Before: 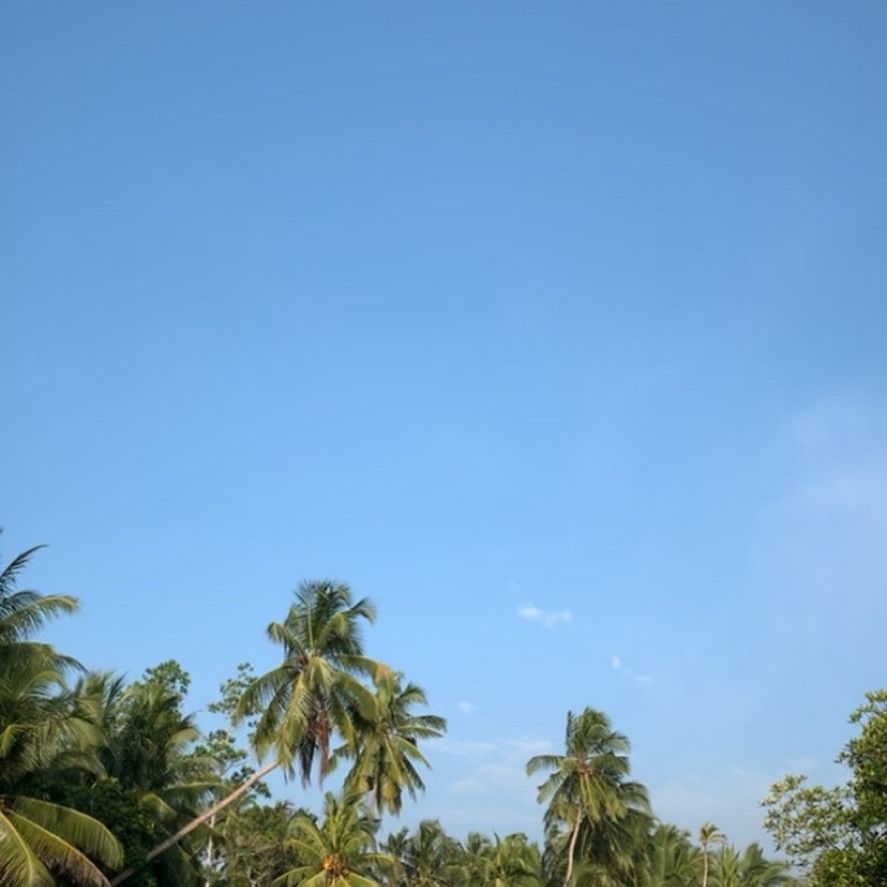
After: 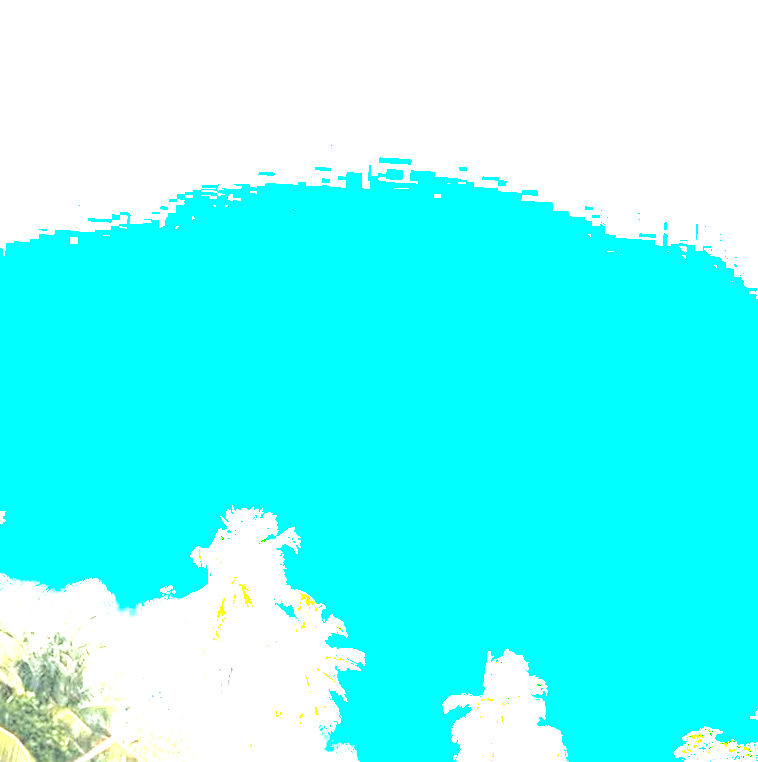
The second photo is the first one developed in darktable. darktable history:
crop and rotate: angle -3.26°, left 5.064%, top 5.165%, right 4.659%, bottom 4.169%
exposure: black level correction 0, exposure 0.691 EV, compensate highlight preservation false
local contrast: detail 130%
color balance rgb: perceptual saturation grading › global saturation 19.821%
tone equalizer: -8 EV 0.267 EV, -7 EV 0.39 EV, -6 EV 0.431 EV, -5 EV 0.28 EV, -3 EV -0.246 EV, -2 EV -0.421 EV, -1 EV -0.443 EV, +0 EV -0.246 EV
sharpen: on, module defaults
shadows and highlights: shadows -21.32, highlights 98.21, shadows color adjustment 99.16%, highlights color adjustment 0.507%, soften with gaussian
levels: levels [0, 0.374, 0.749]
